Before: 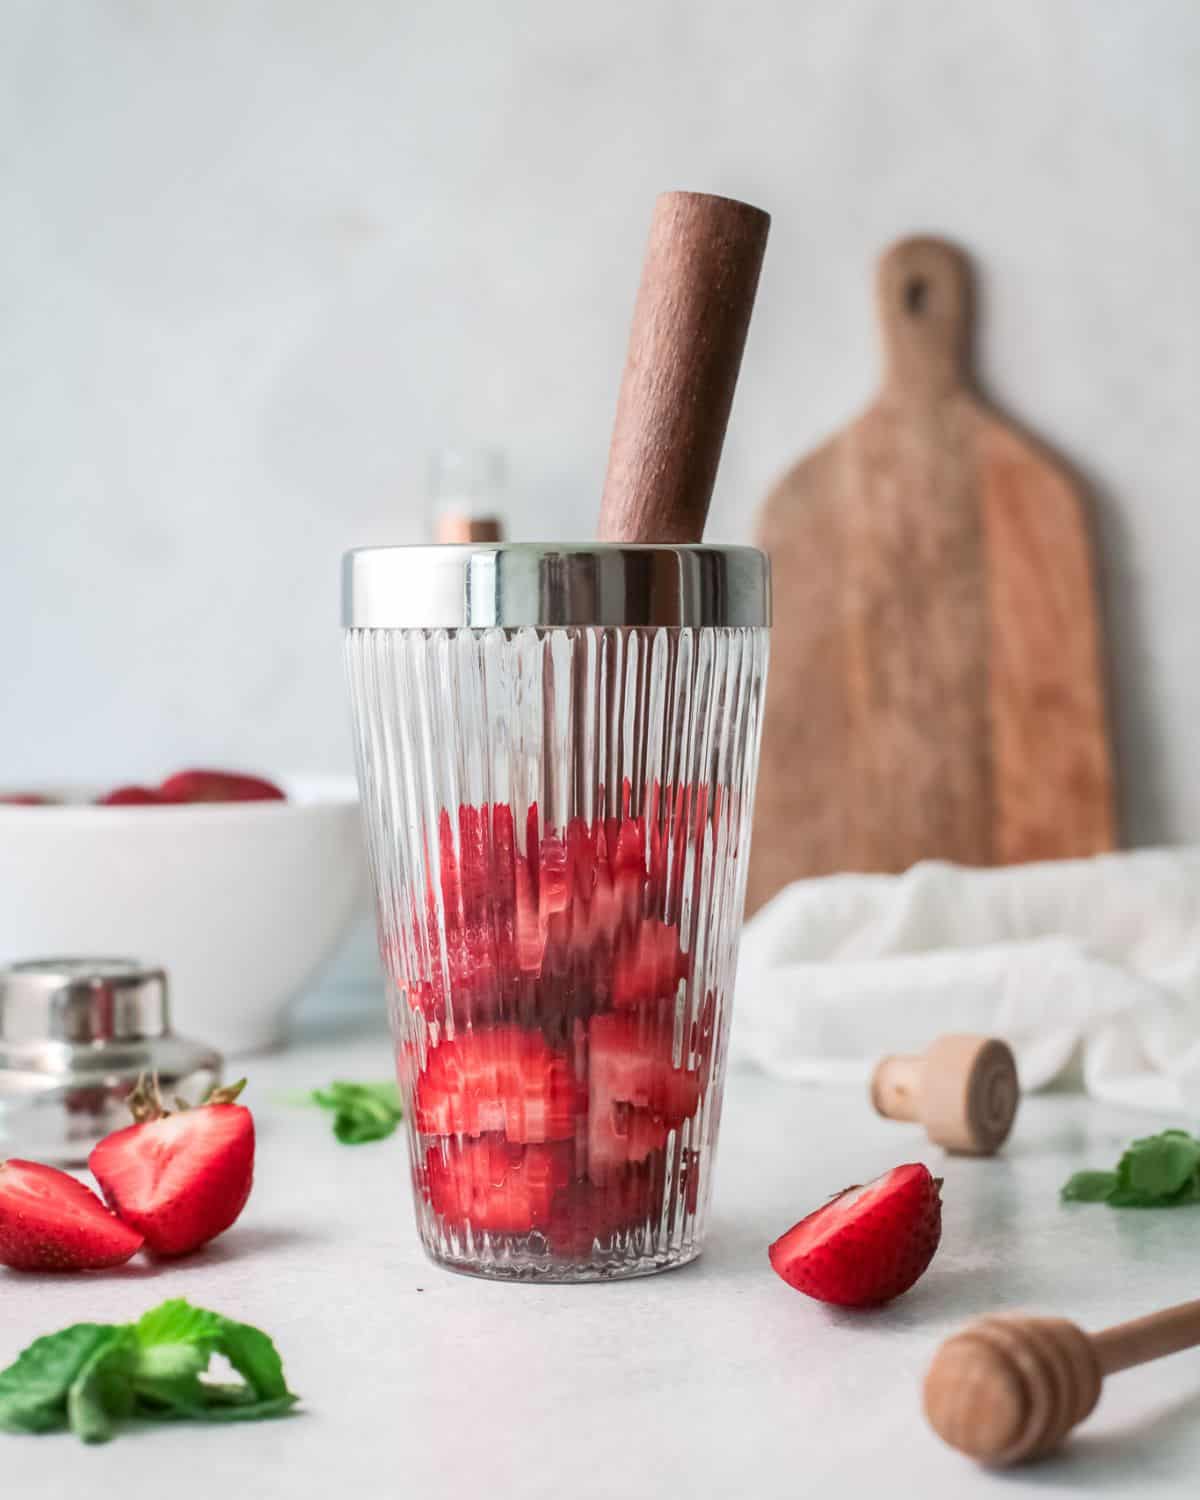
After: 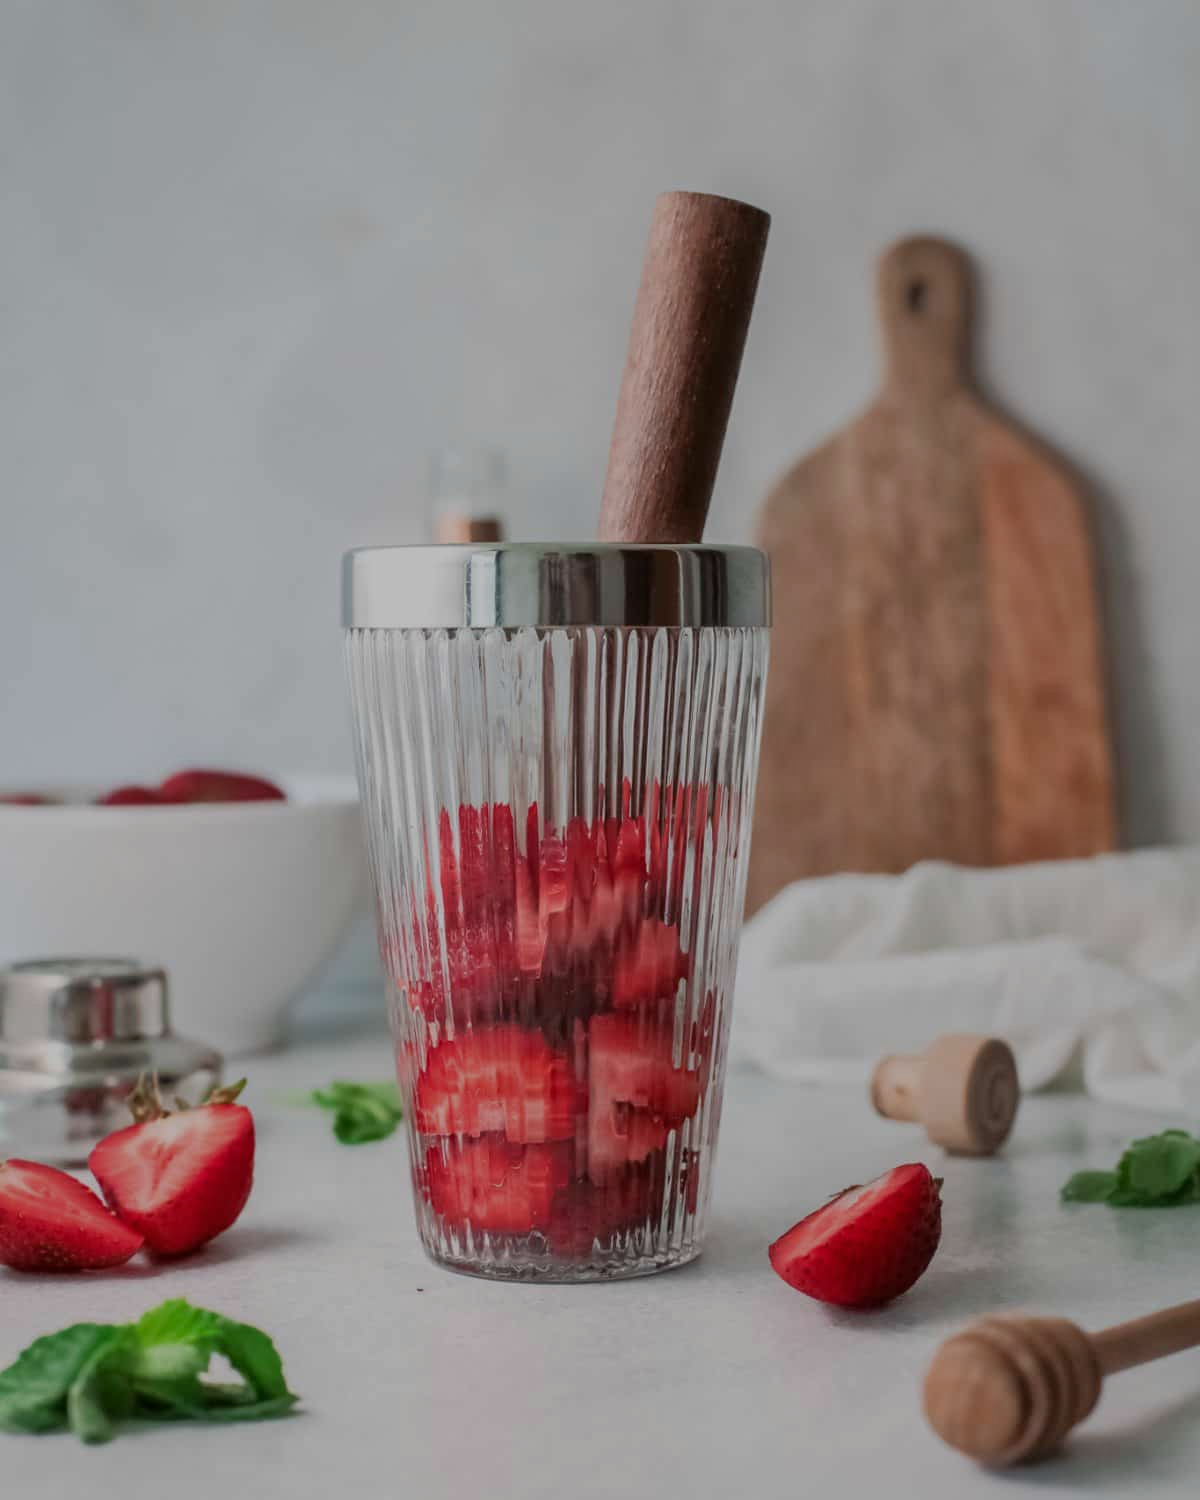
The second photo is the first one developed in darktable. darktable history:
tone equalizer: -8 EV -2 EV, -7 EV -2 EV, -6 EV -2 EV, -5 EV -2 EV, -4 EV -2 EV, -3 EV -2 EV, -2 EV -2 EV, -1 EV -1.63 EV, +0 EV -2 EV
shadows and highlights: radius 334.93, shadows 63.48, highlights 6.06, compress 87.7%, highlights color adjustment 39.73%, soften with gaussian
exposure: black level correction 0, exposure 1 EV, compensate exposure bias true, compensate highlight preservation false
